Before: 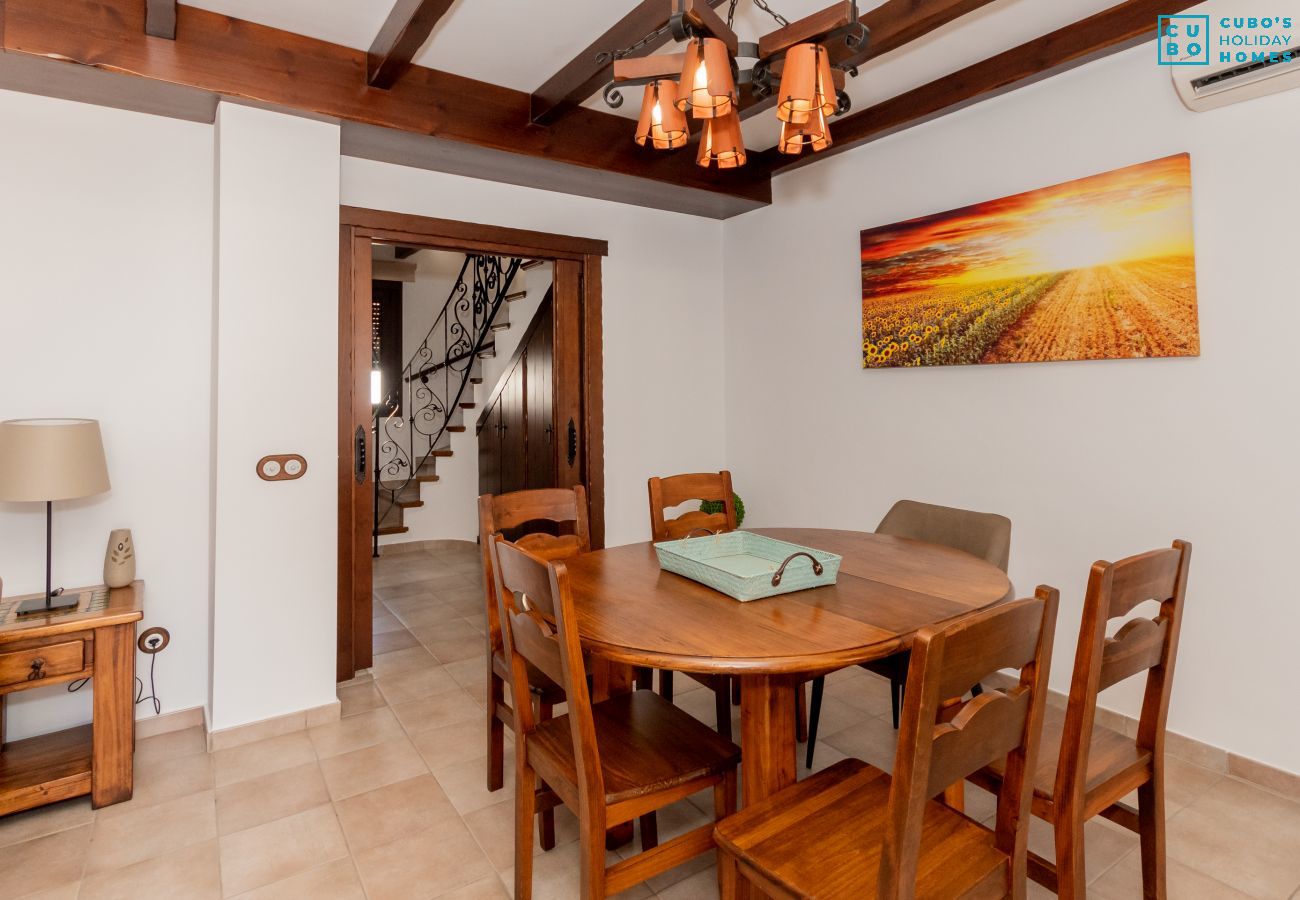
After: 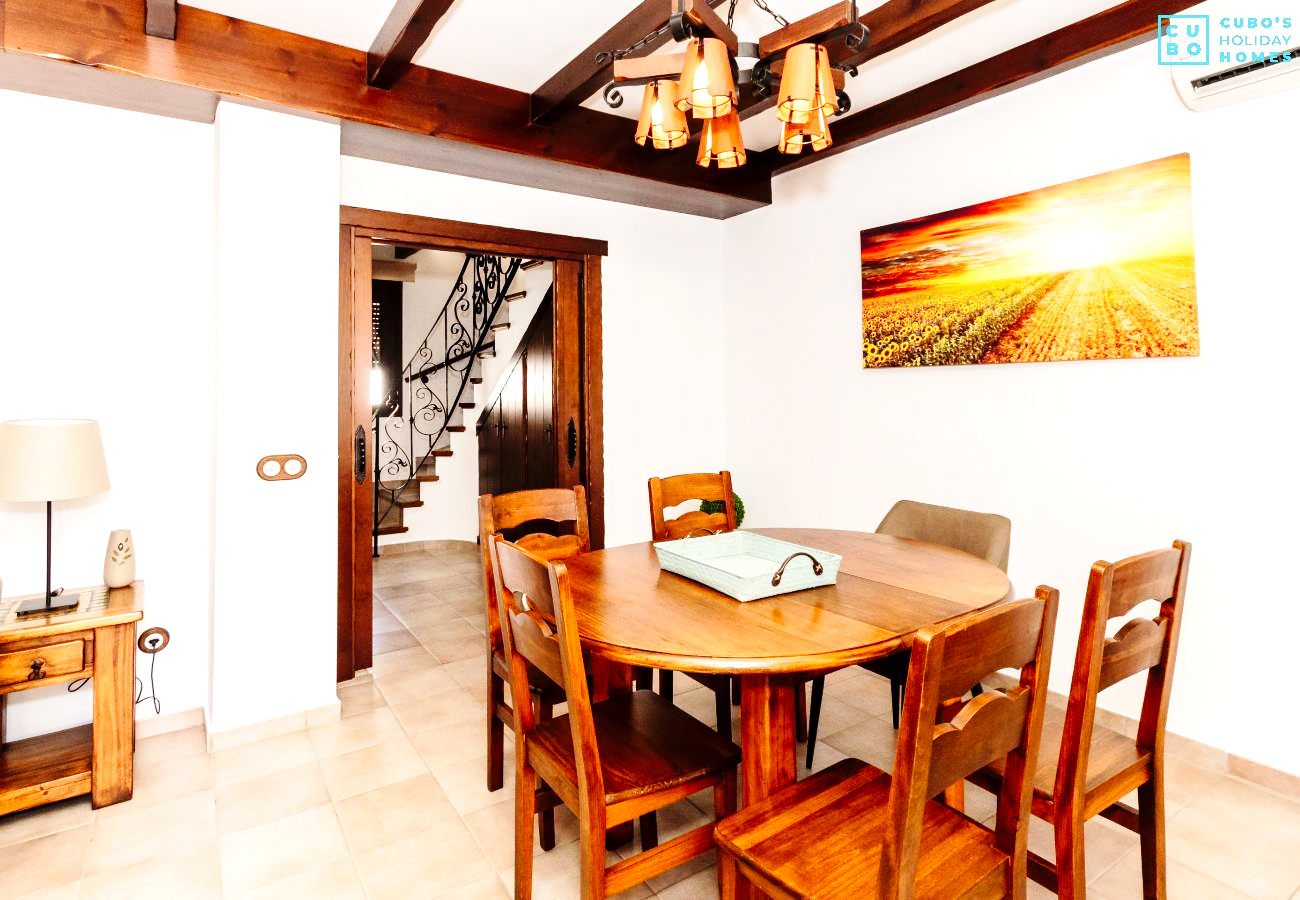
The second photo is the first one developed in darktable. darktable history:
tone equalizer: -8 EV -0.417 EV, -7 EV -0.389 EV, -6 EV -0.333 EV, -5 EV -0.222 EV, -3 EV 0.222 EV, -2 EV 0.333 EV, -1 EV 0.389 EV, +0 EV 0.417 EV, edges refinement/feathering 500, mask exposure compensation -1.57 EV, preserve details no
exposure: exposure 0.566 EV, compensate highlight preservation false
base curve: curves: ch0 [(0, 0) (0.036, 0.025) (0.121, 0.166) (0.206, 0.329) (0.605, 0.79) (1, 1)], preserve colors none
